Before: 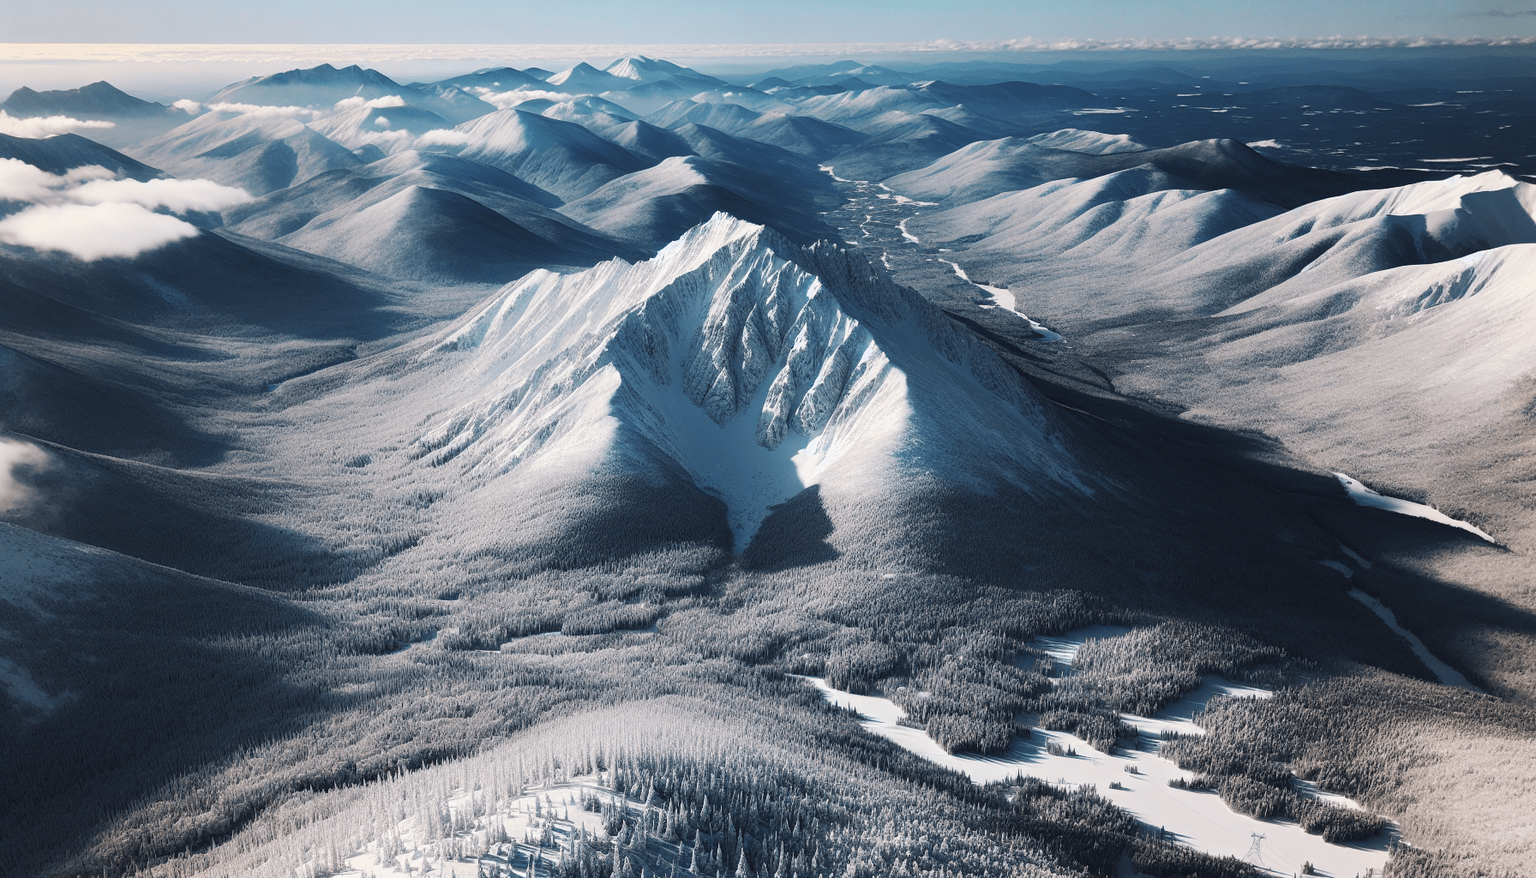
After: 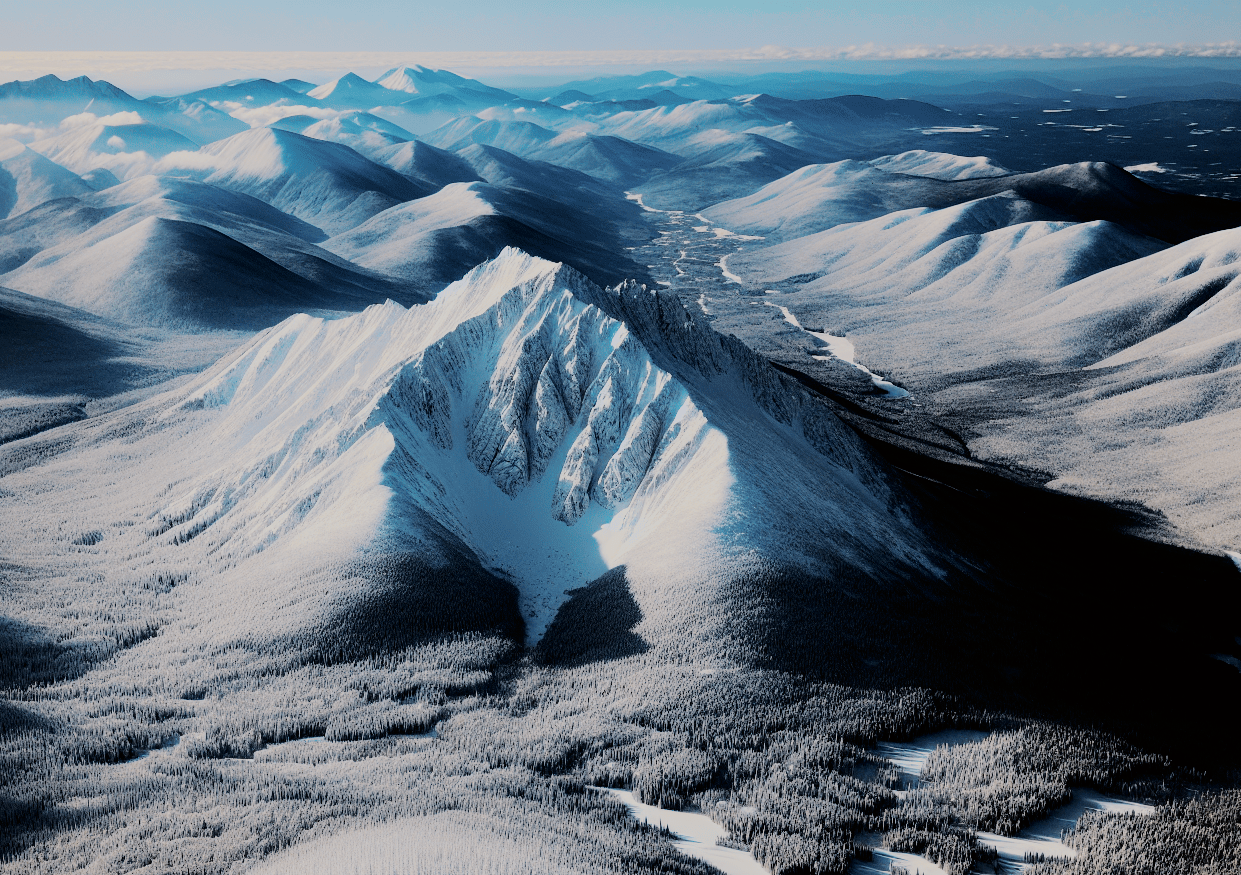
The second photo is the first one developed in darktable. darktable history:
crop: left 18.446%, right 12.248%, bottom 14.459%
filmic rgb: black relative exposure -4.17 EV, white relative exposure 5.13 EV, hardness 2.05, contrast 1.159, color science v6 (2022), iterations of high-quality reconstruction 0
tone curve: curves: ch0 [(0, 0) (0.068, 0.031) (0.175, 0.139) (0.32, 0.345) (0.495, 0.544) (0.748, 0.762) (0.993, 0.954)]; ch1 [(0, 0) (0.294, 0.184) (0.34, 0.303) (0.371, 0.344) (0.441, 0.408) (0.477, 0.474) (0.499, 0.5) (0.529, 0.523) (0.677, 0.762) (1, 1)]; ch2 [(0, 0) (0.431, 0.419) (0.495, 0.502) (0.524, 0.534) (0.557, 0.56) (0.634, 0.654) (0.728, 0.722) (1, 1)], color space Lab, independent channels, preserve colors none
